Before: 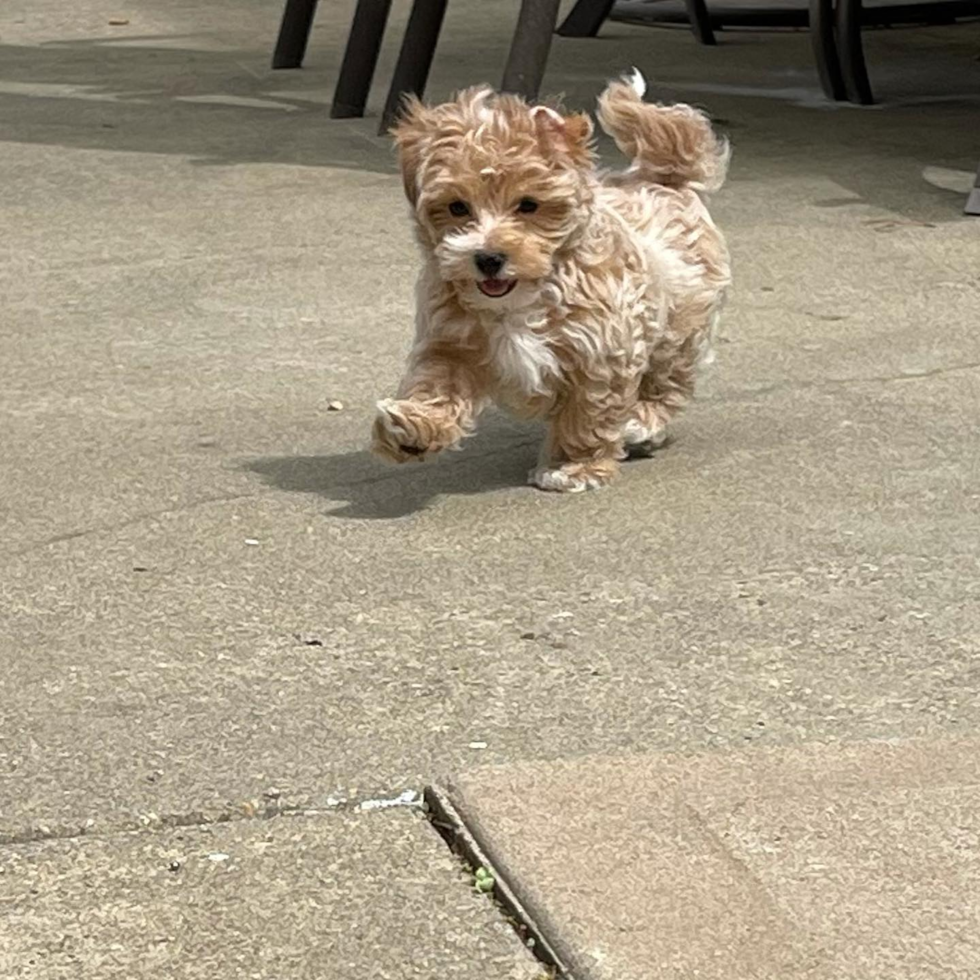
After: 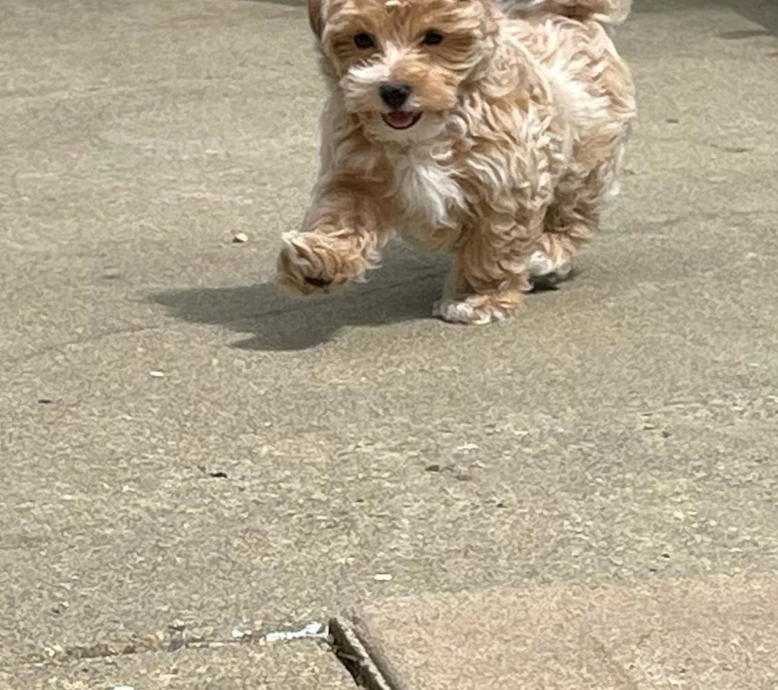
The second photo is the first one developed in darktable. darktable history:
crop: left 9.753%, top 17.204%, right 10.778%, bottom 12.365%
